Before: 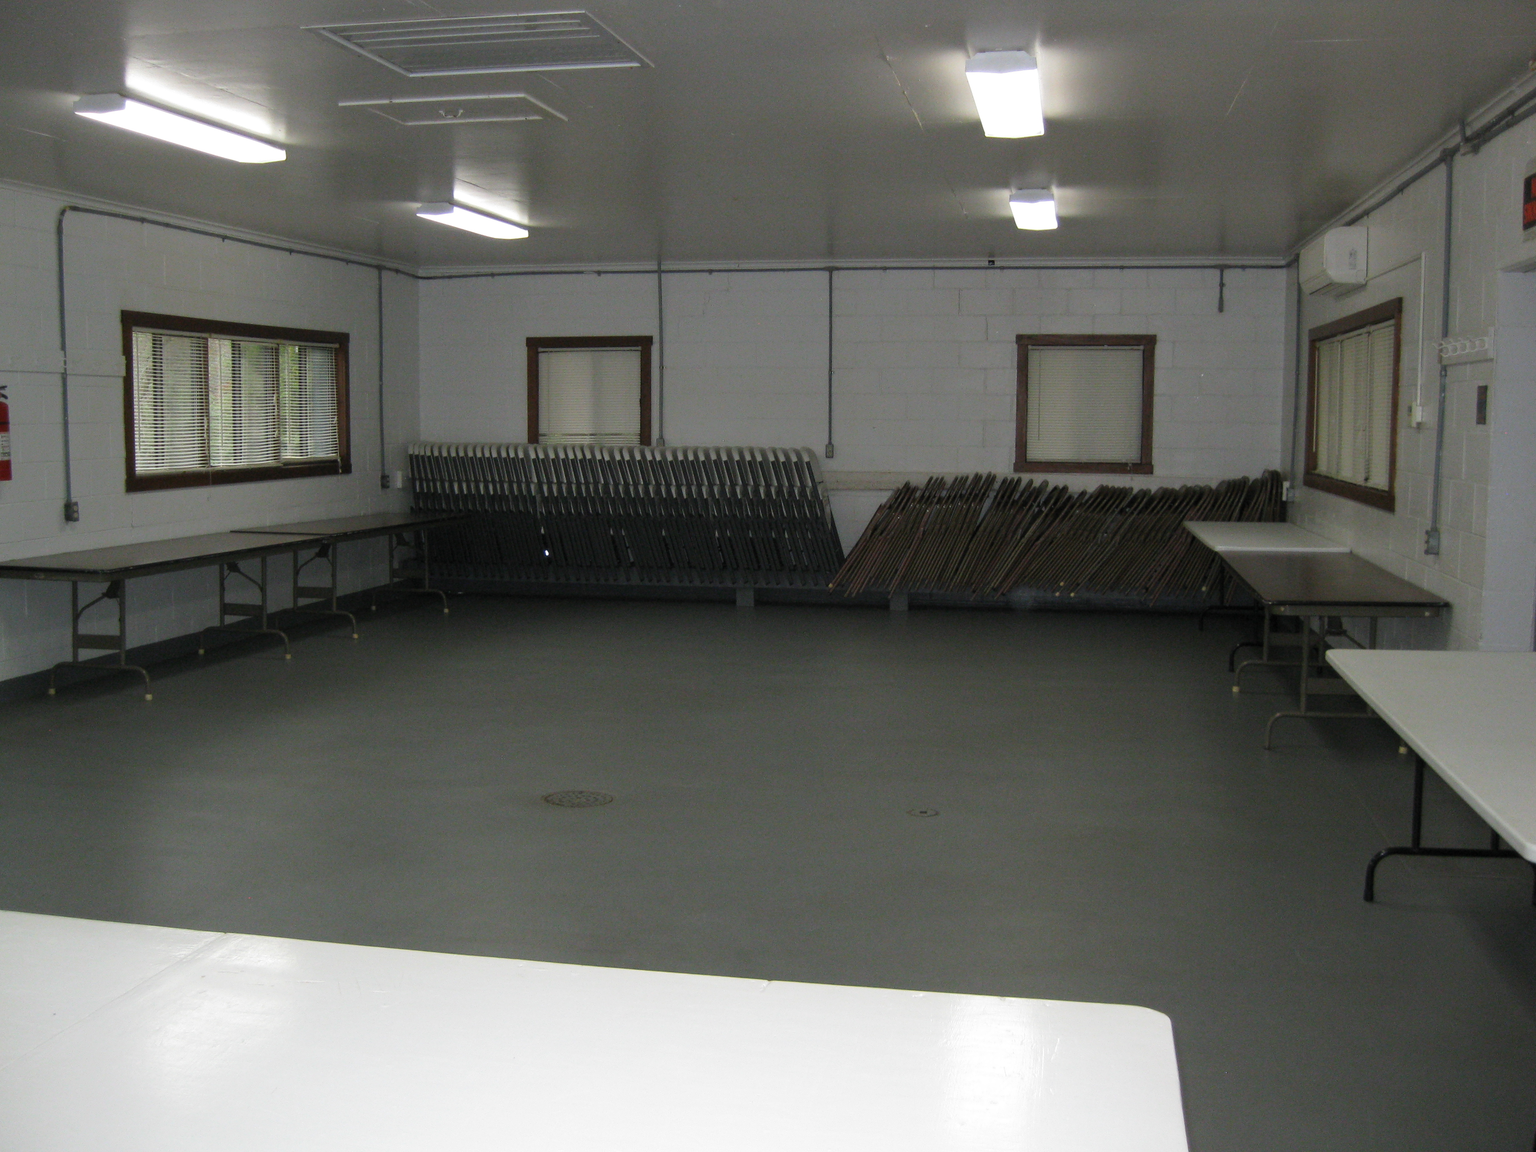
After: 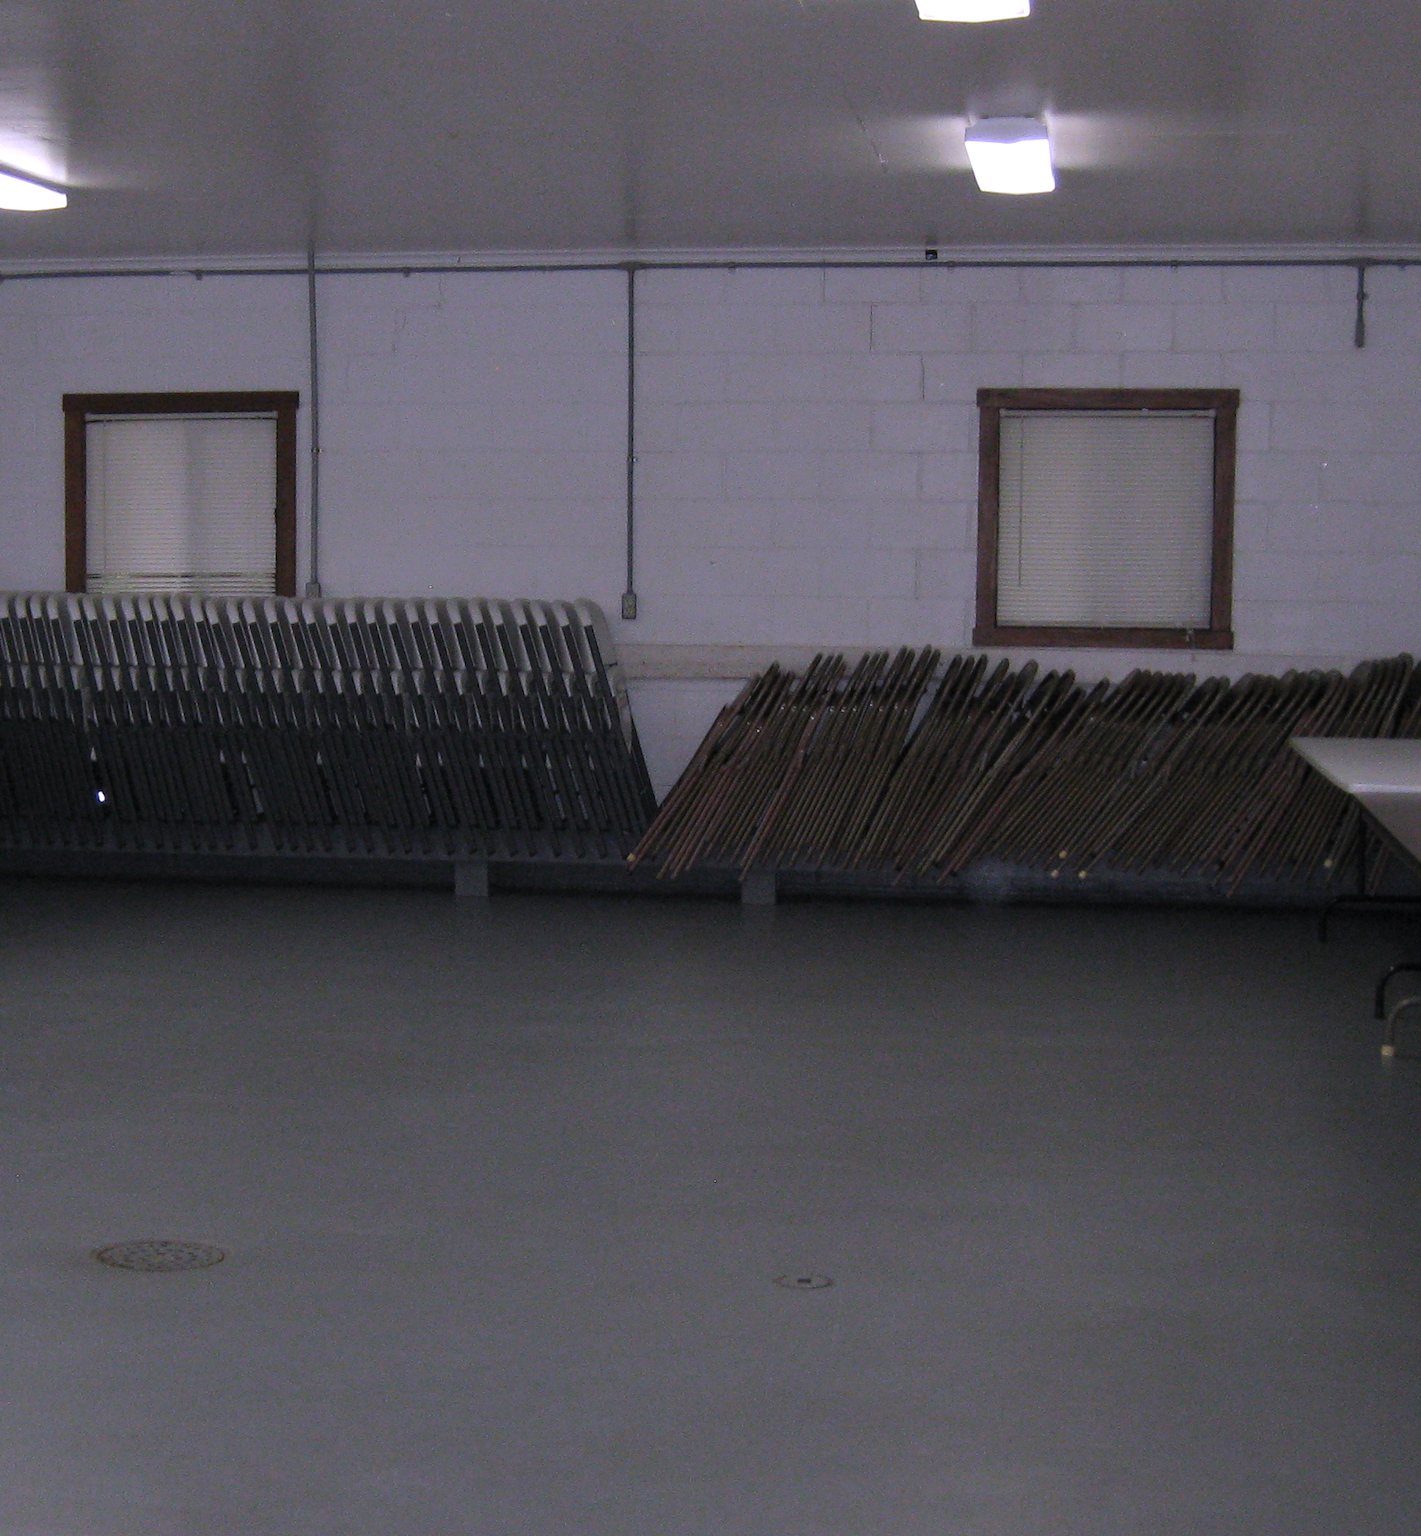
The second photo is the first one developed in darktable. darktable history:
crop: left 32.075%, top 10.976%, right 18.355%, bottom 17.596%
white balance: red 1.042, blue 1.17
